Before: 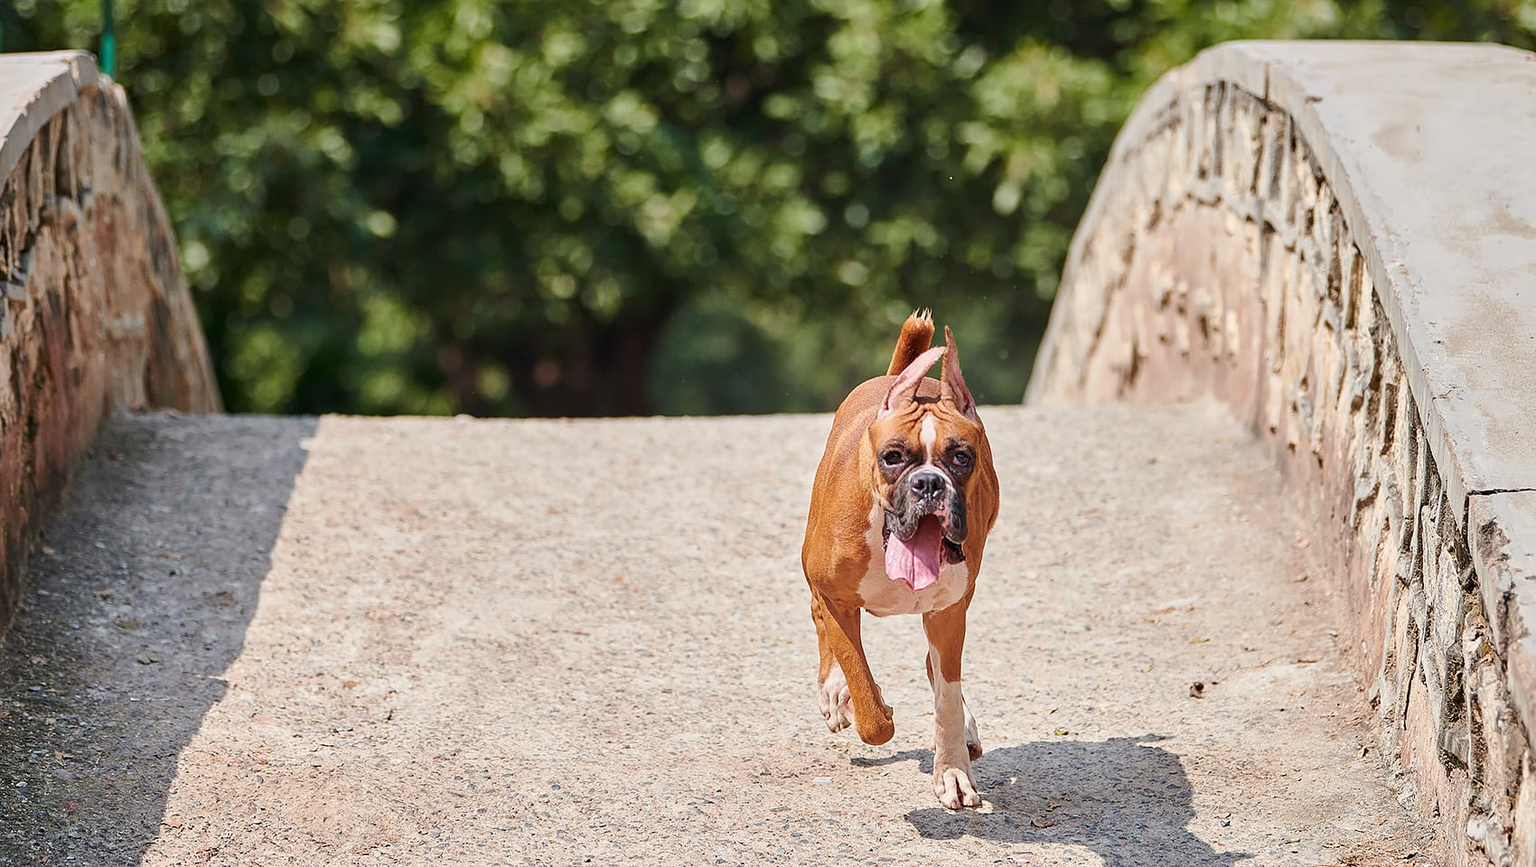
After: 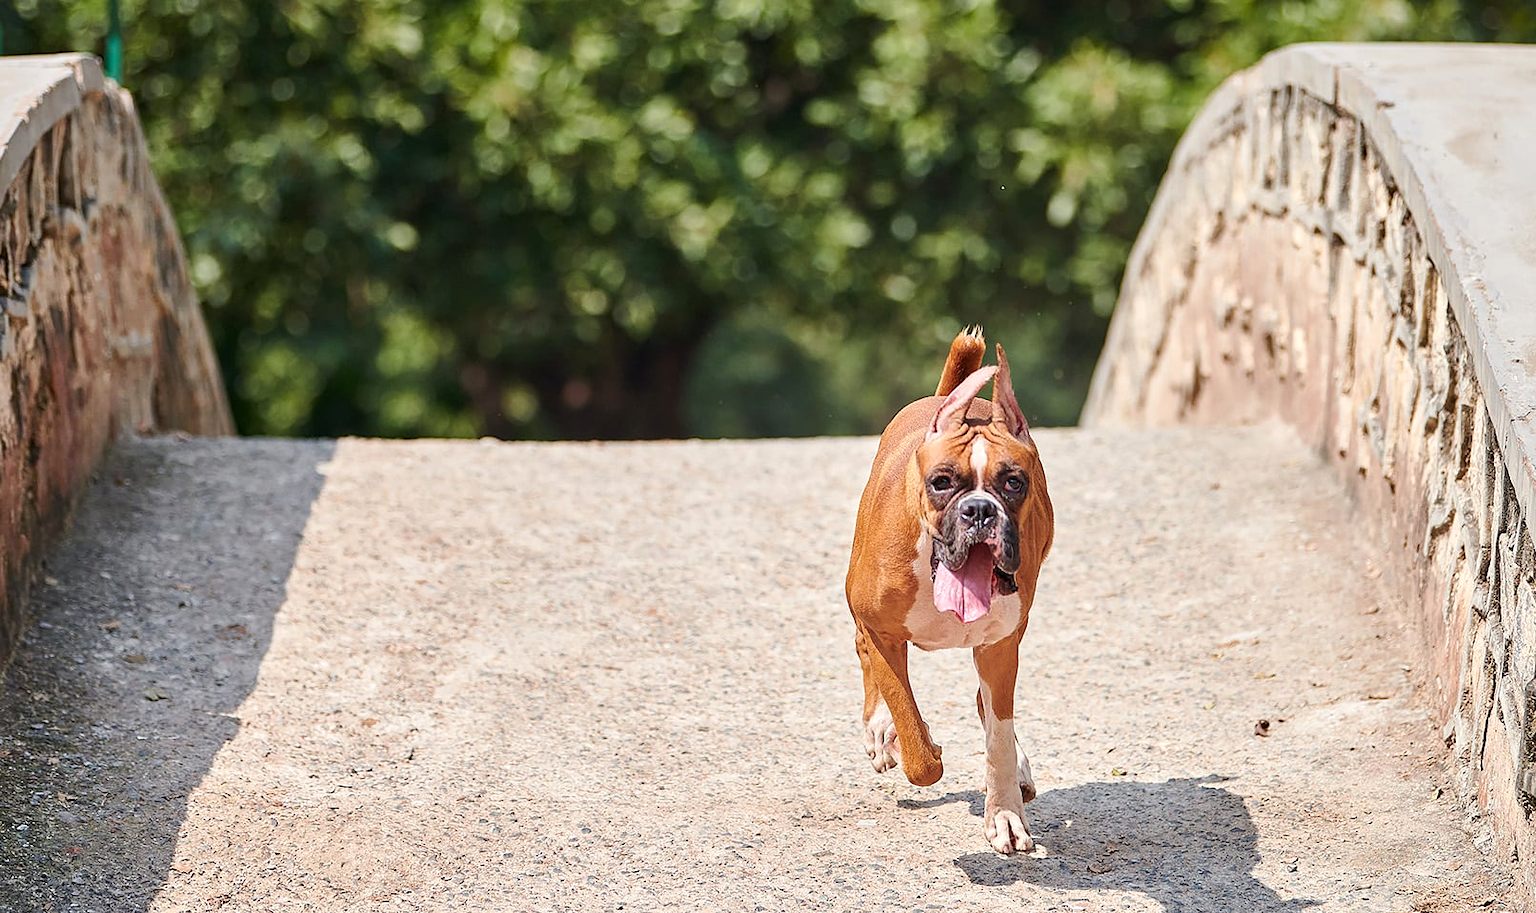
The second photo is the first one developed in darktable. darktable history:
exposure: exposure 0.2 EV, compensate highlight preservation false
crop and rotate: right 5.167%
